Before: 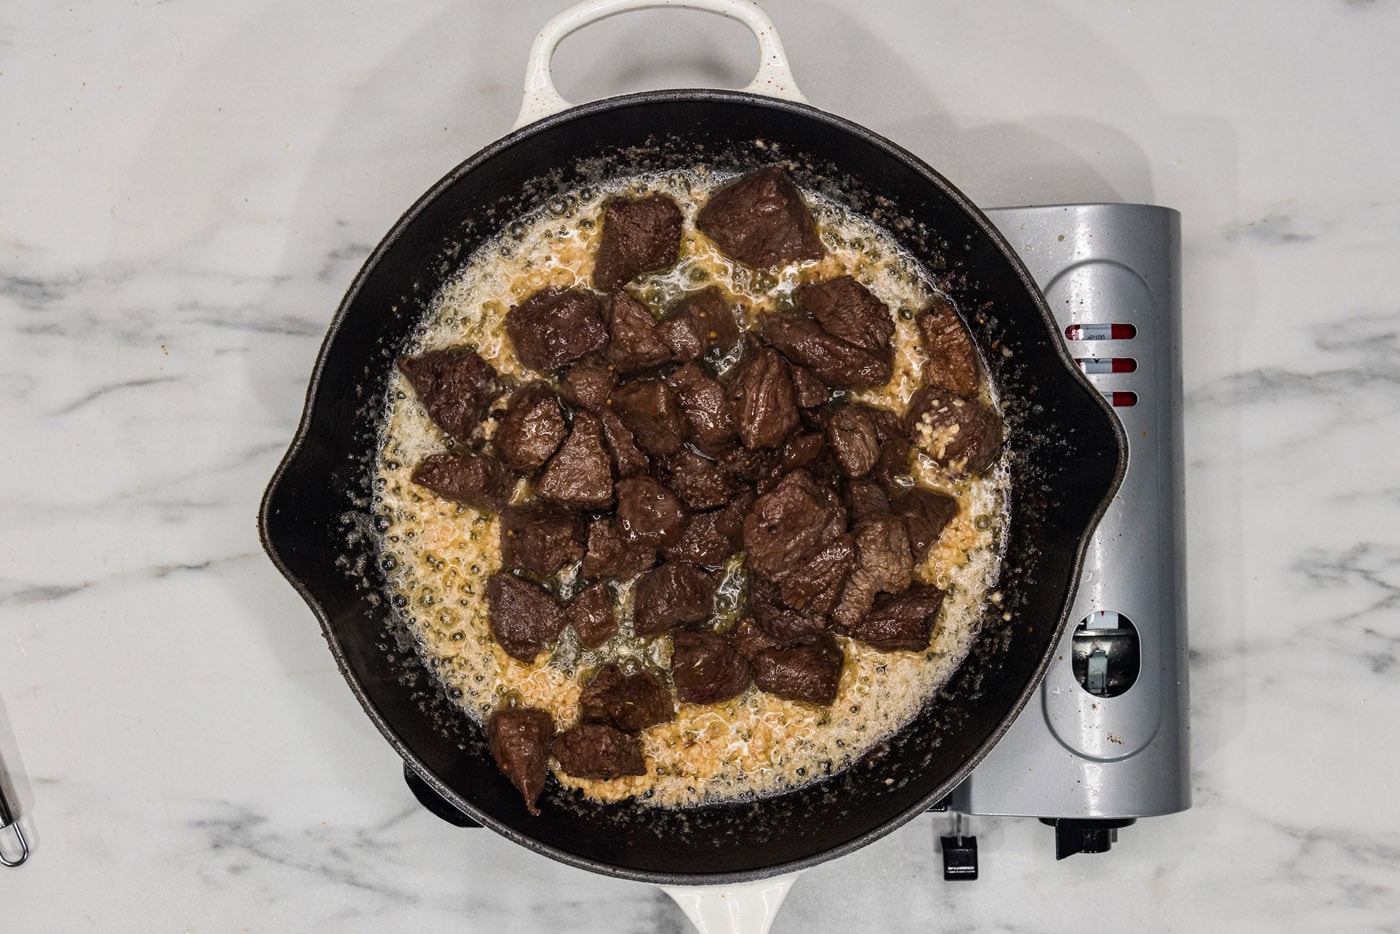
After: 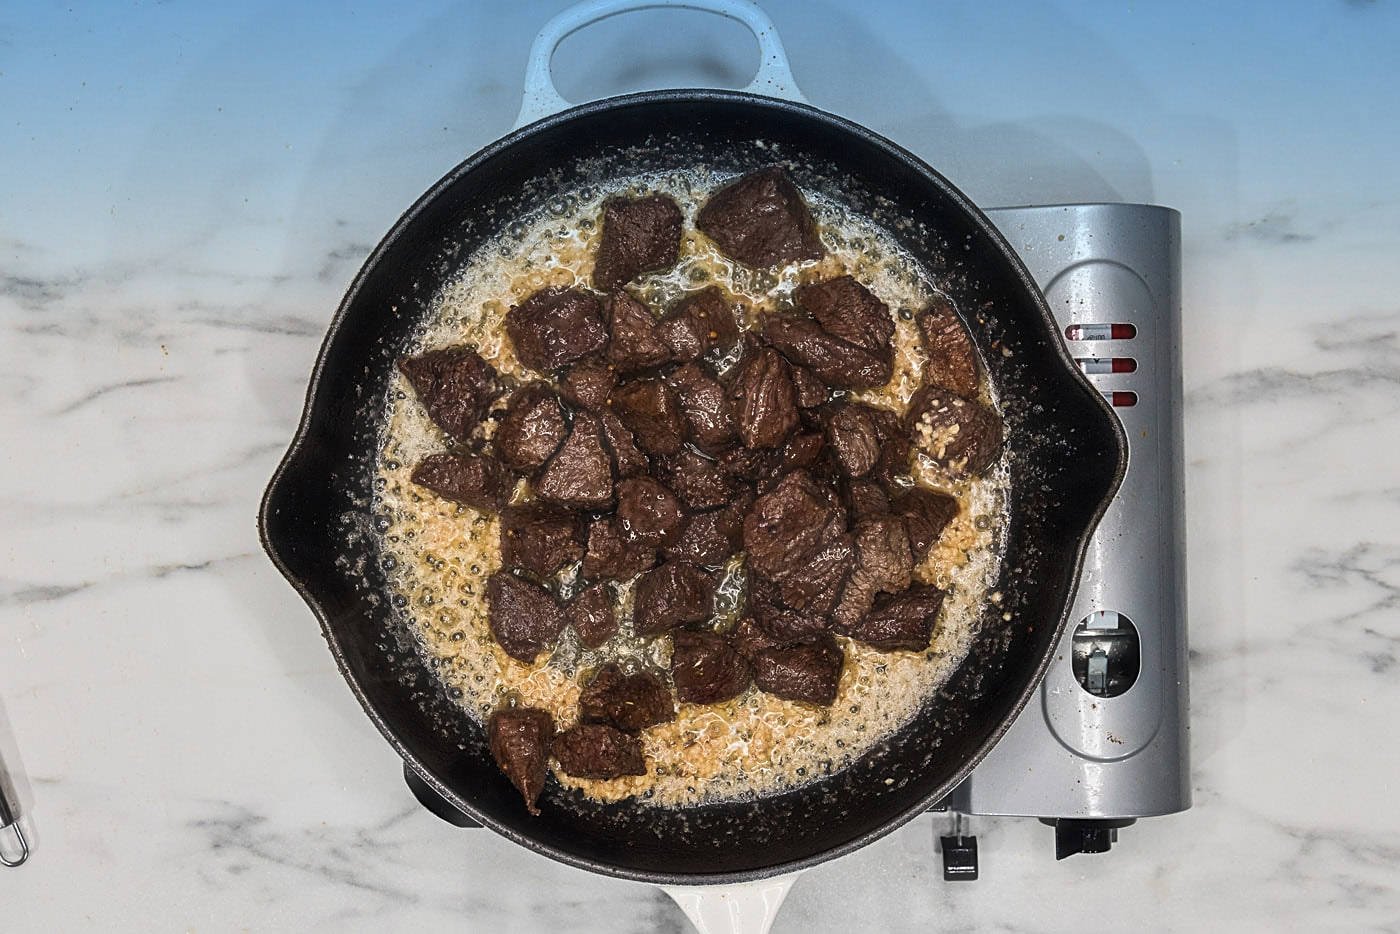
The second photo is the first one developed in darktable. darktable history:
graduated density: density 2.02 EV, hardness 44%, rotation 0.374°, offset 8.21, hue 208.8°, saturation 97%
sharpen: on, module defaults
haze removal: strength -0.1, adaptive false
tone equalizer: on, module defaults
